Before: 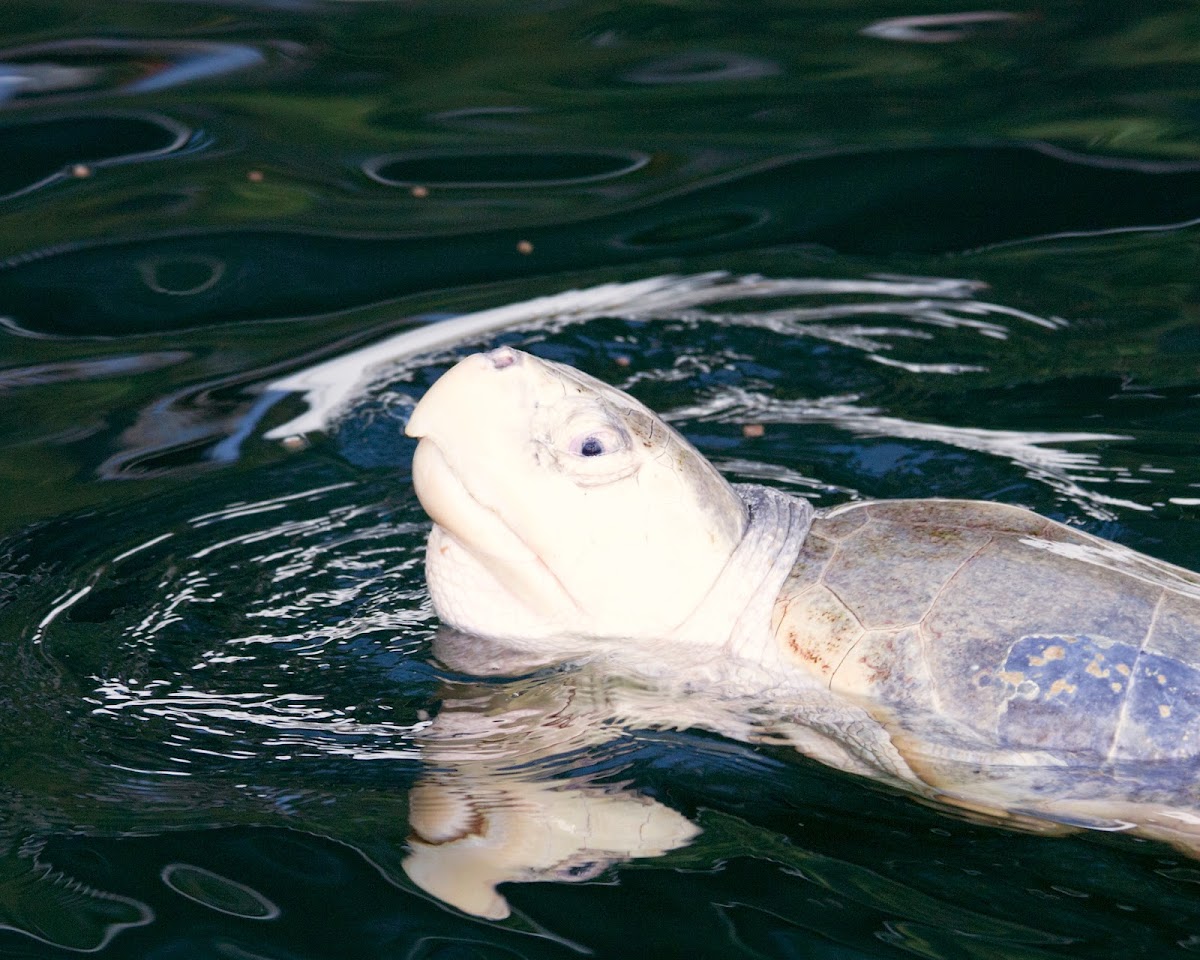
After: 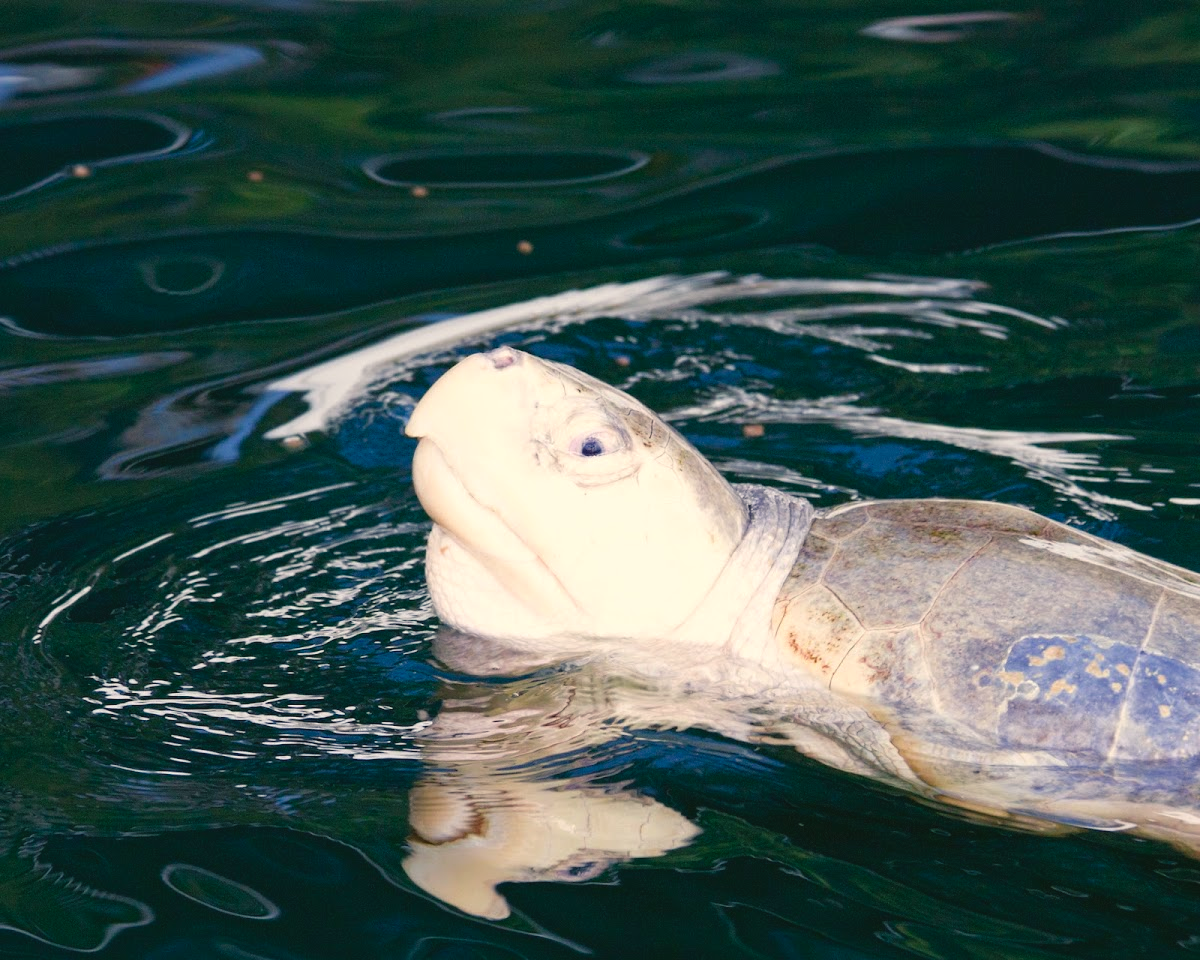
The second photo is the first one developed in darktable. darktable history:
exposure: compensate highlight preservation false
color balance rgb: shadows lift › chroma 2%, shadows lift › hue 219.6°, power › hue 313.2°, highlights gain › chroma 3%, highlights gain › hue 75.6°, global offset › luminance 0.5%, perceptual saturation grading › global saturation 15.33%, perceptual saturation grading › highlights -19.33%, perceptual saturation grading › shadows 20%, global vibrance 20%
